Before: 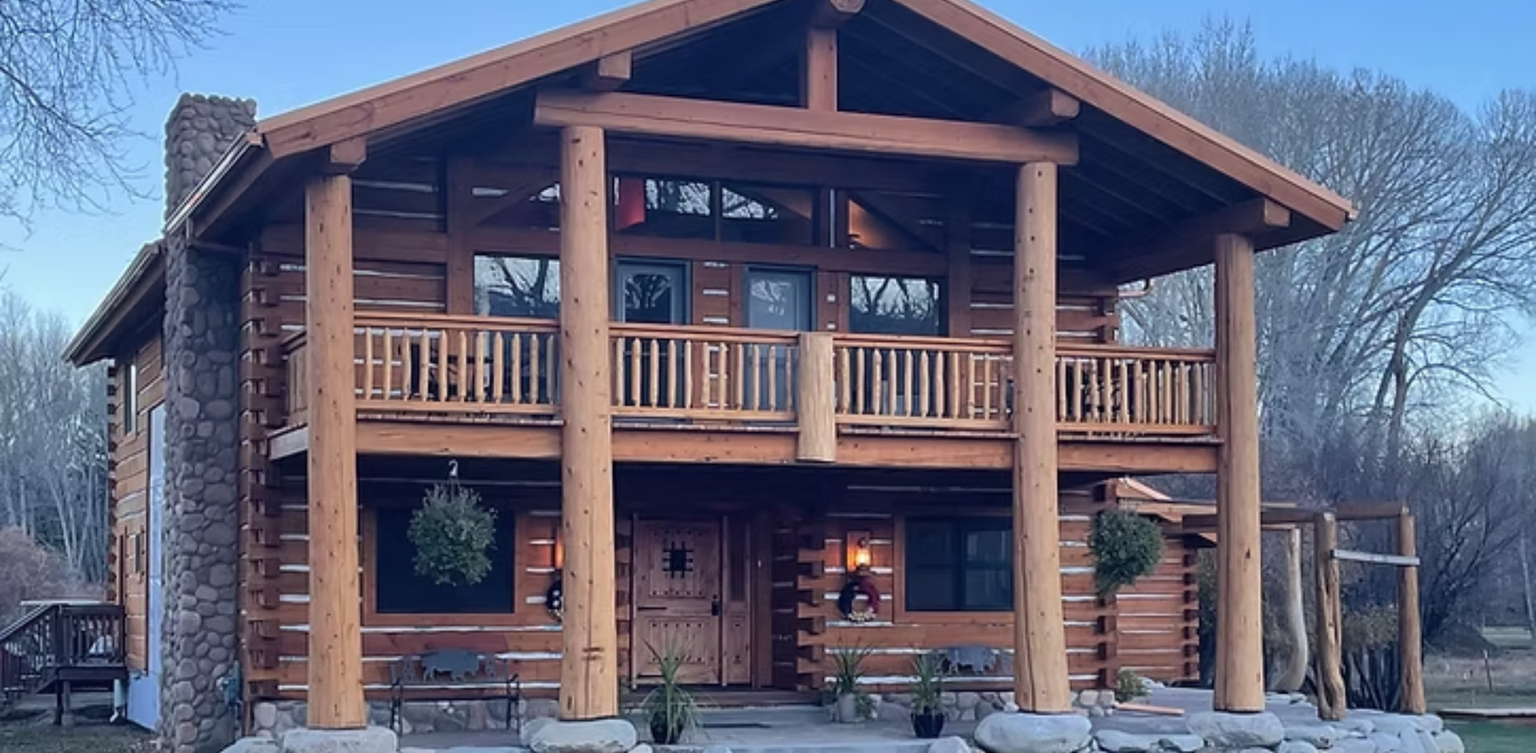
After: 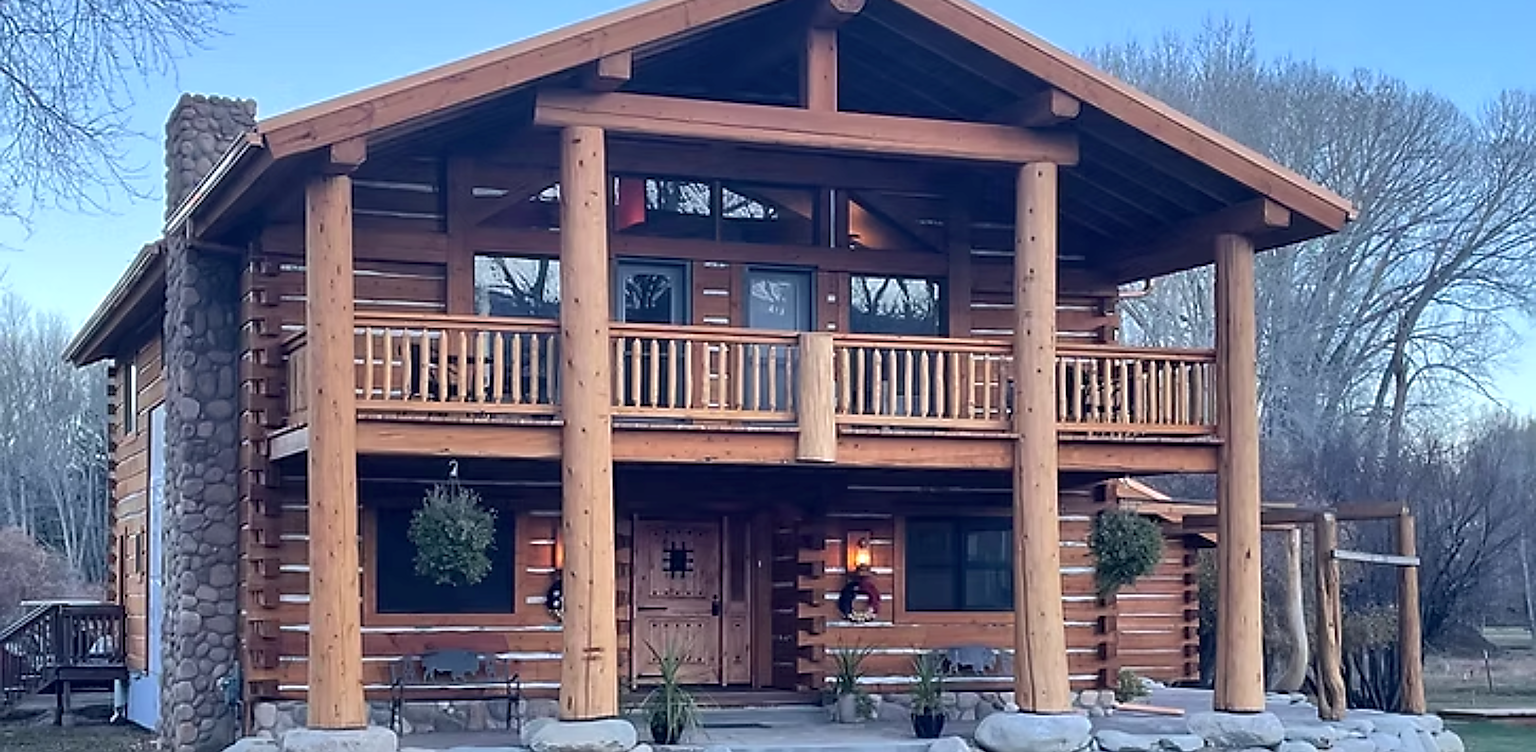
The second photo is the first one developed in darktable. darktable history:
sharpen: radius 1.369, amount 1.259, threshold 0.718
exposure: black level correction 0.001, exposure 0.298 EV, compensate highlight preservation false
